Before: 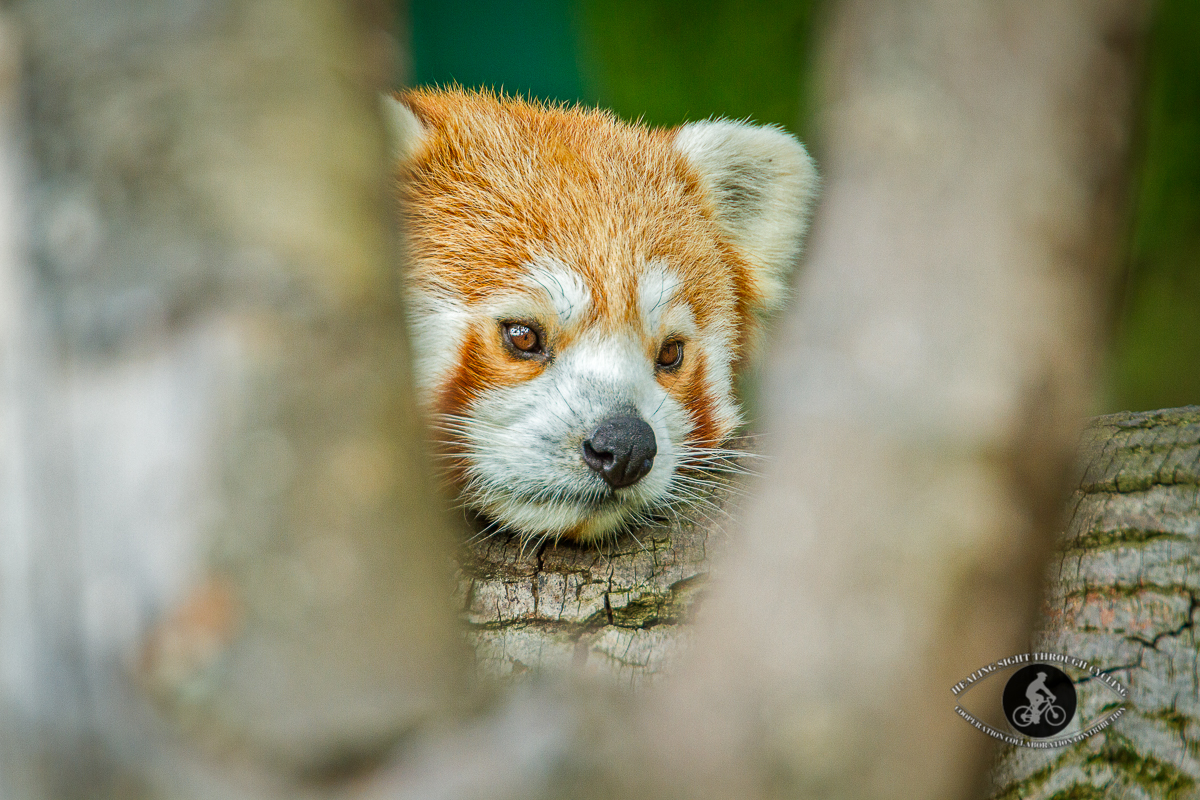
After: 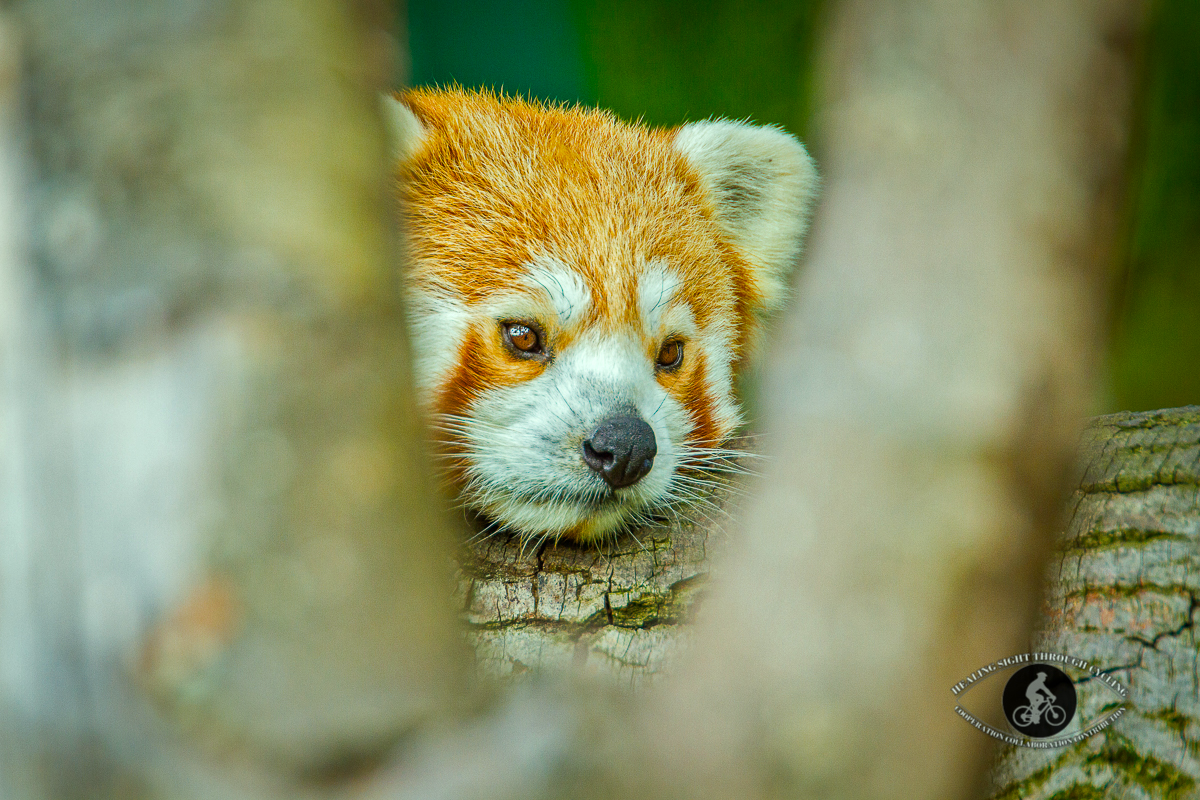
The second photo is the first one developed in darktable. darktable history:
color correction: highlights a* -8.61, highlights b* 3.05
color balance rgb: perceptual saturation grading › global saturation 17.435%, global vibrance 20%
